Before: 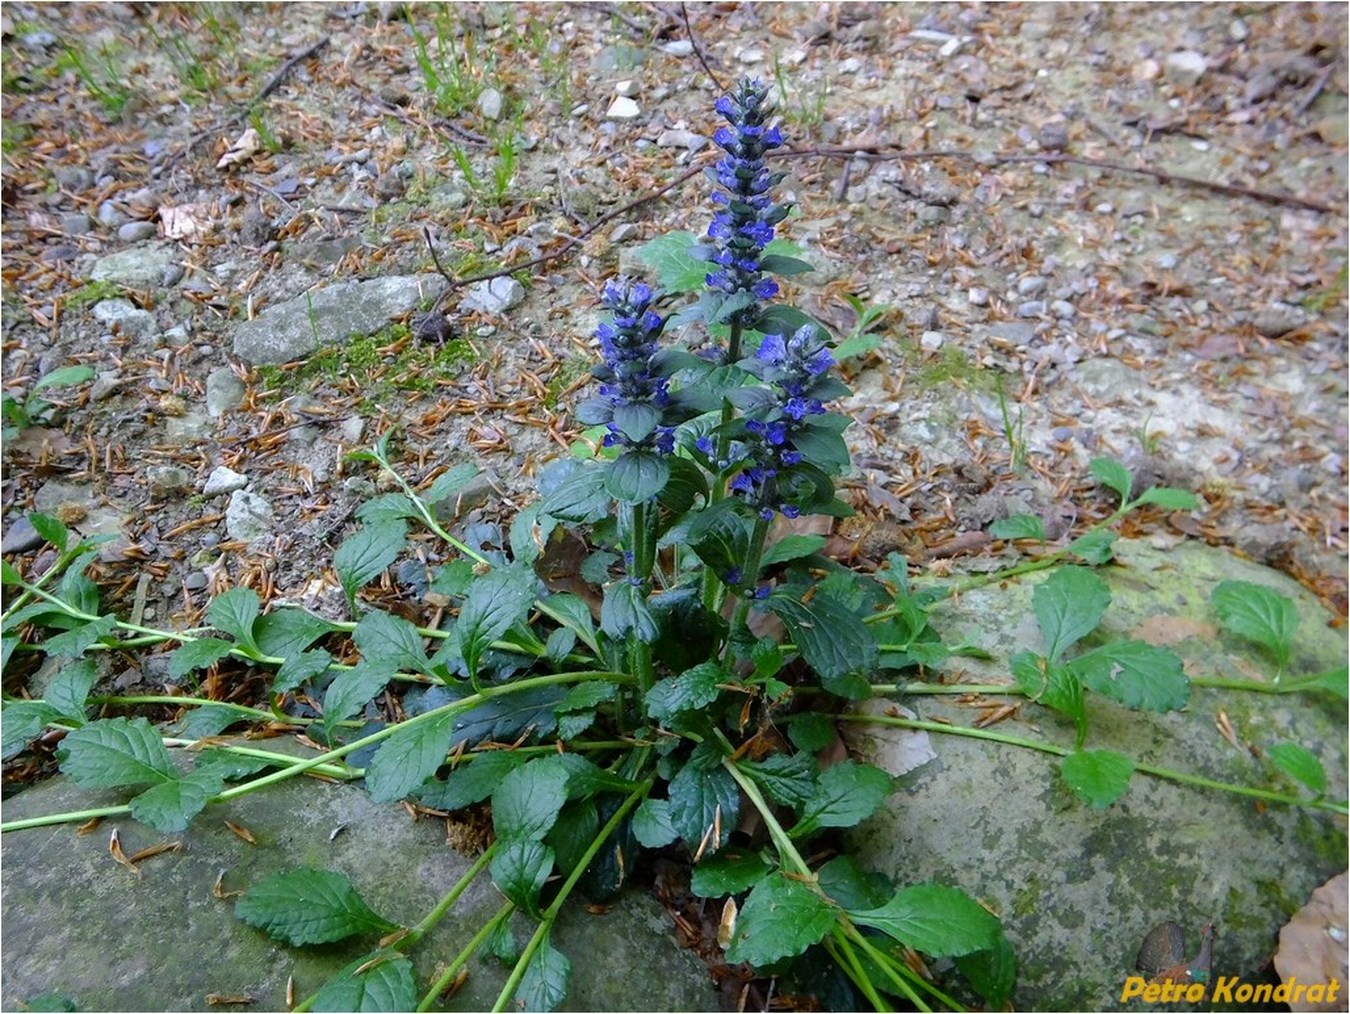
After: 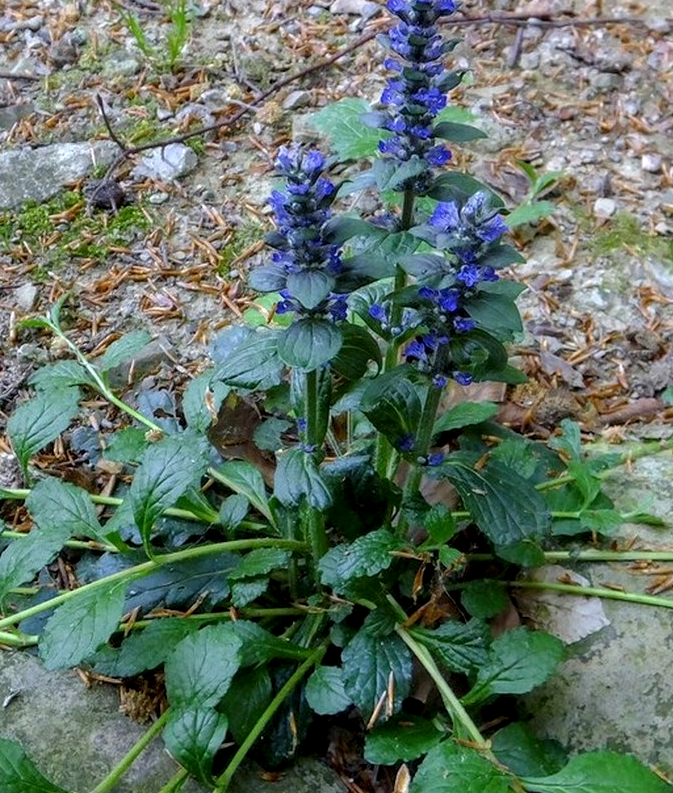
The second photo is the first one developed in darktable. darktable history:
local contrast: on, module defaults
crop and rotate: angle 0.024°, left 24.263%, top 13.176%, right 25.817%, bottom 8.479%
